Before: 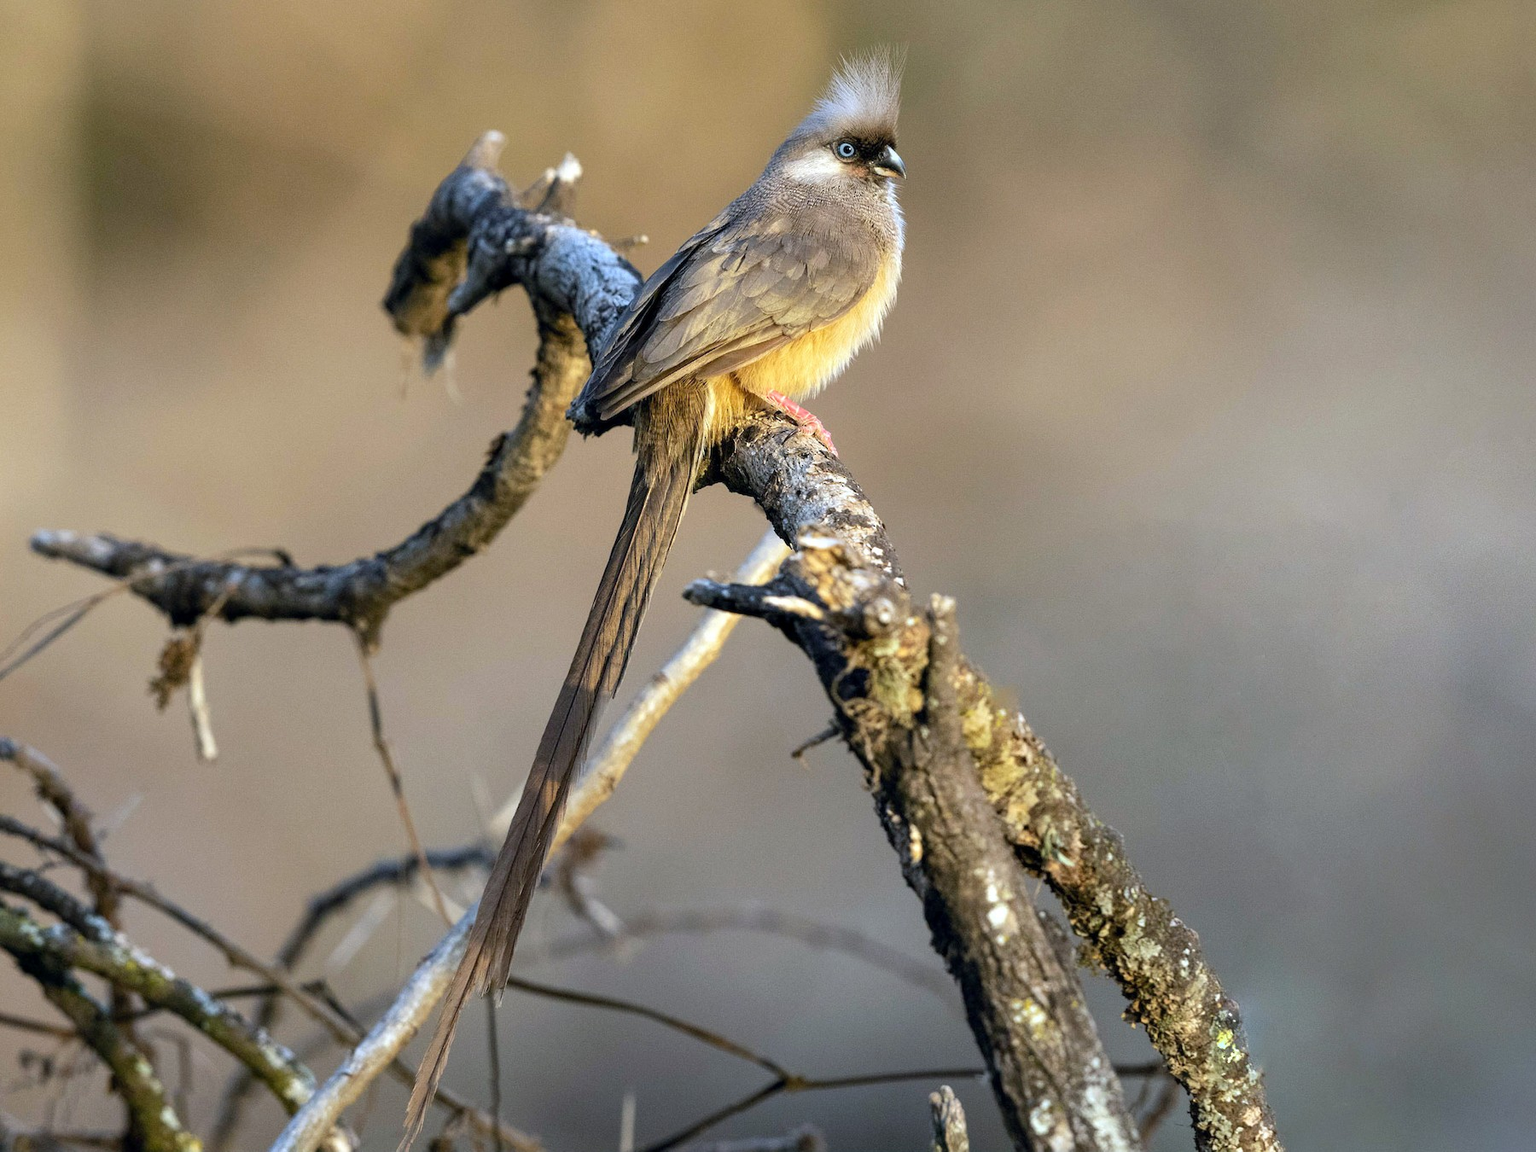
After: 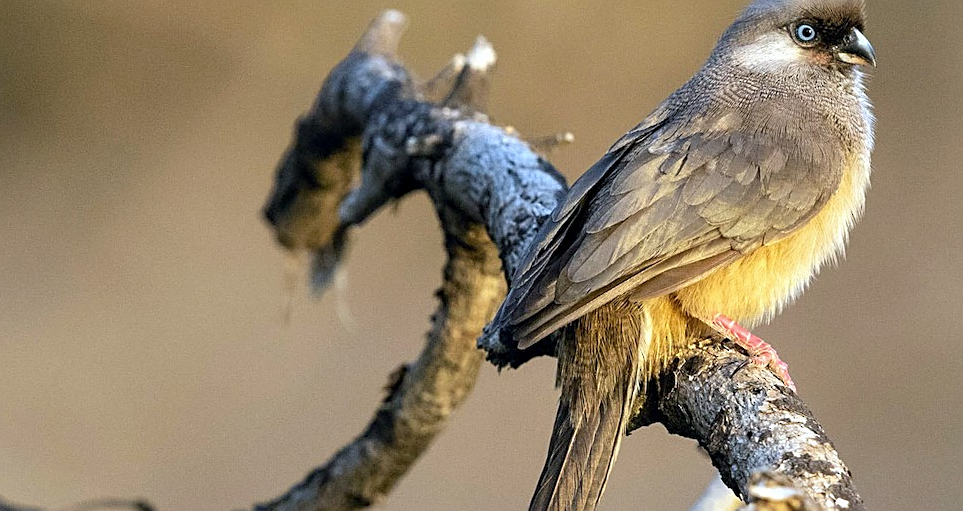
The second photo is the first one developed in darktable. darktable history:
crop: left 10.362%, top 10.641%, right 36.119%, bottom 51.442%
shadows and highlights: shadows 25.77, highlights -48.23, soften with gaussian
sharpen: on, module defaults
